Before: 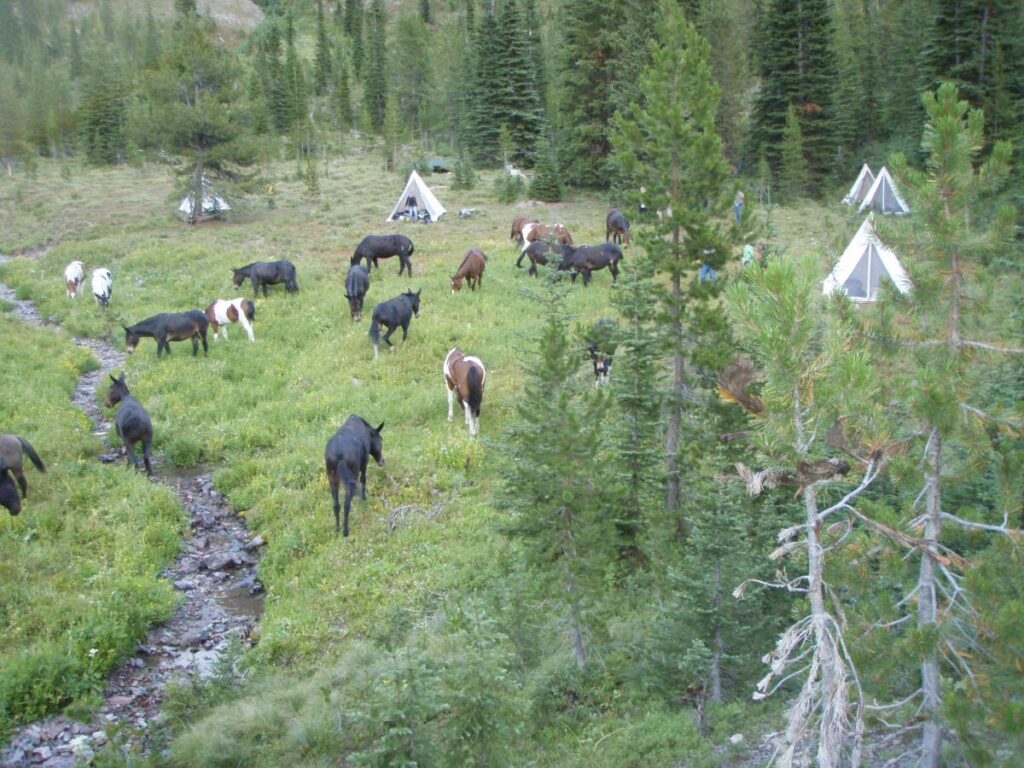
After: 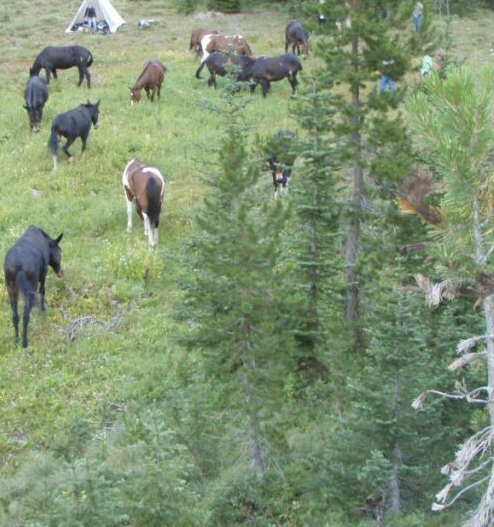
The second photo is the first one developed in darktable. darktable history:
contrast brightness saturation: saturation -0.05
crop: left 31.379%, top 24.658%, right 20.326%, bottom 6.628%
